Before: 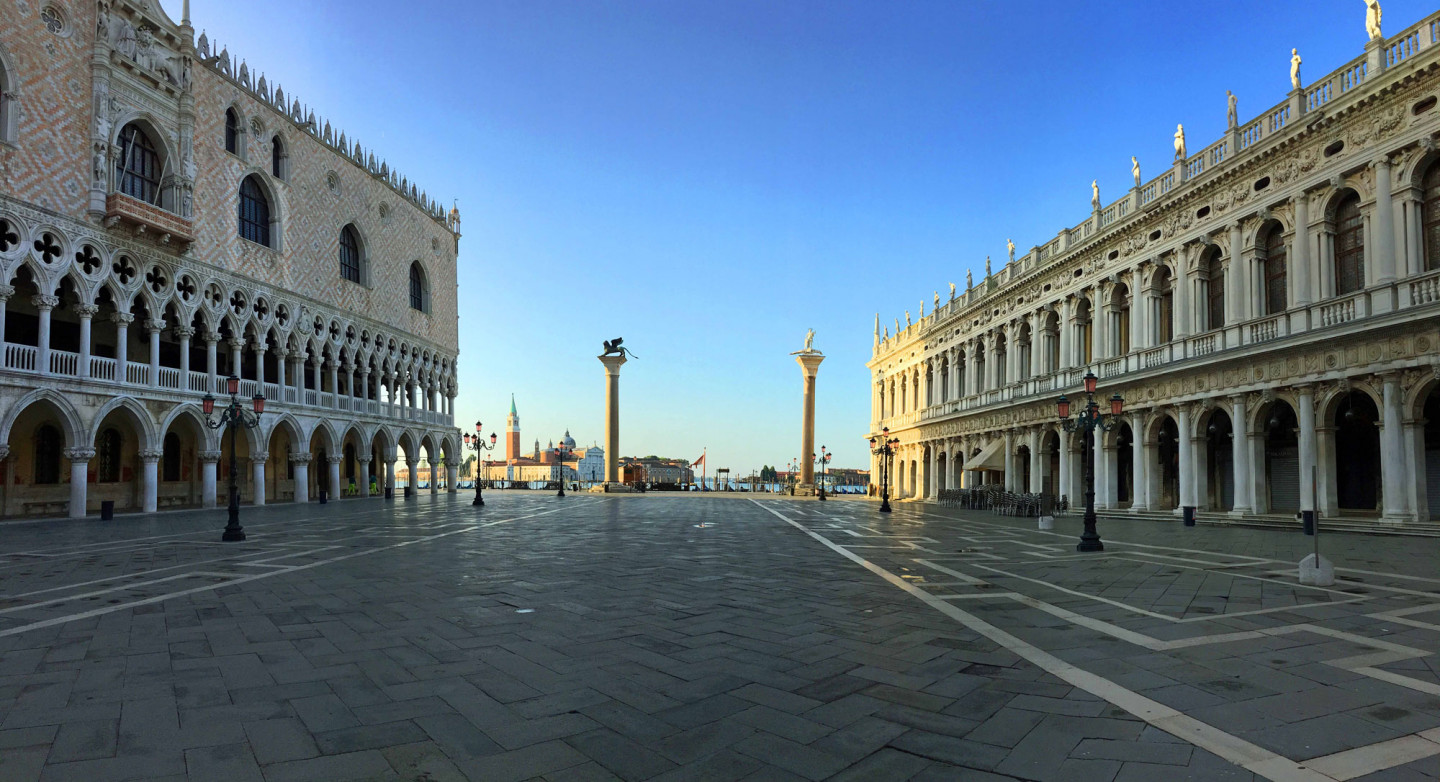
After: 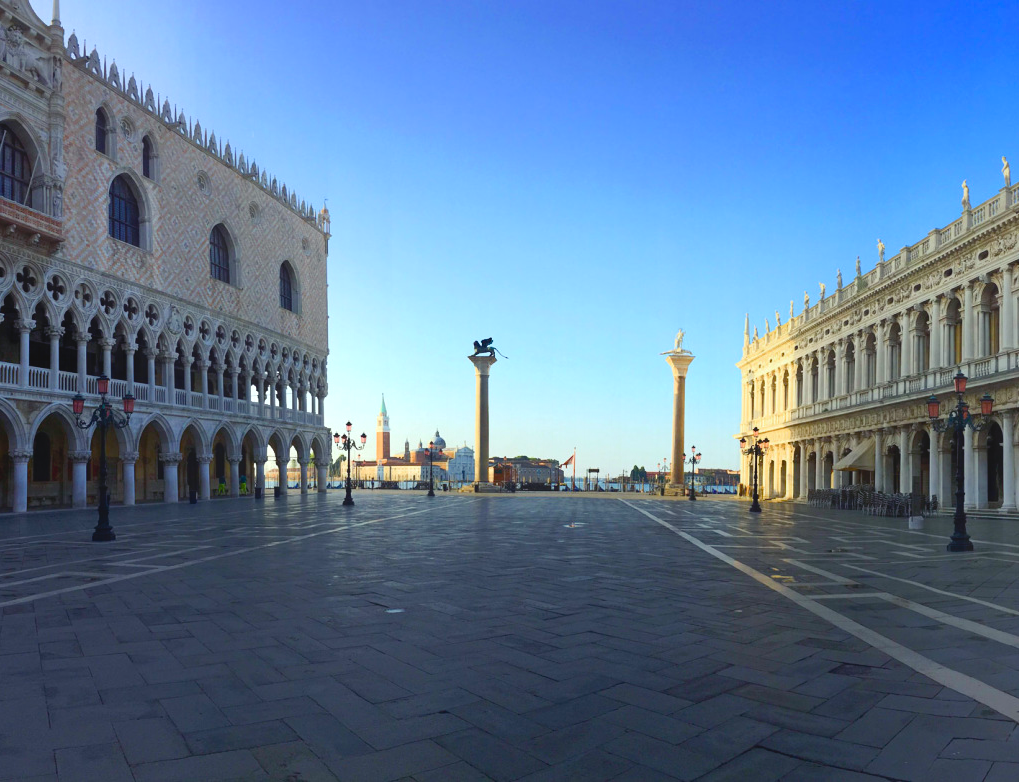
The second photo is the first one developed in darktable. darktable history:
color calibration: illuminant as shot in camera, x 0.358, y 0.373, temperature 4628.91 K
crop and rotate: left 9.061%, right 20.142%
contrast equalizer: octaves 7, y [[0.6 ×6], [0.55 ×6], [0 ×6], [0 ×6], [0 ×6]], mix -1
contrast brightness saturation: contrast -0.1, saturation -0.1
color balance rgb: shadows lift › luminance -21.66%, shadows lift › chroma 6.57%, shadows lift › hue 270°, power › chroma 0.68%, power › hue 60°, highlights gain › luminance 6.08%, highlights gain › chroma 1.33%, highlights gain › hue 90°, global offset › luminance -0.87%, perceptual saturation grading › global saturation 26.86%, perceptual saturation grading › highlights -28.39%, perceptual saturation grading › mid-tones 15.22%, perceptual saturation grading › shadows 33.98%, perceptual brilliance grading › highlights 10%, perceptual brilliance grading › mid-tones 5%
